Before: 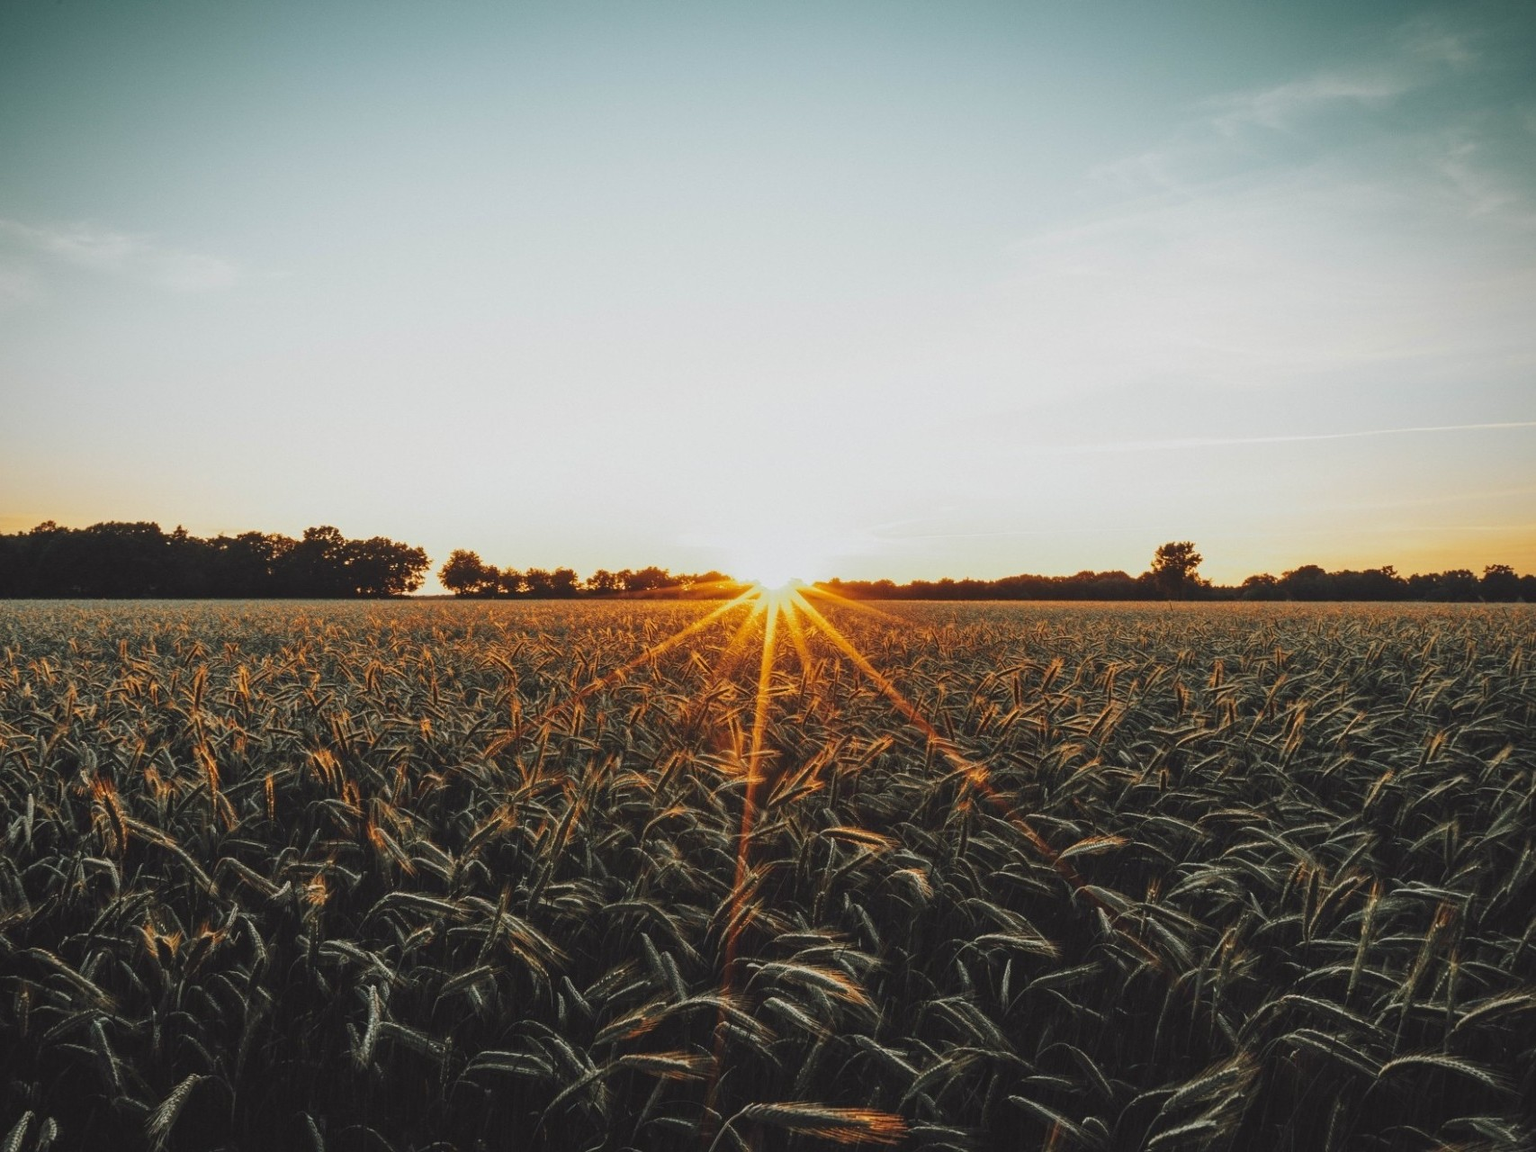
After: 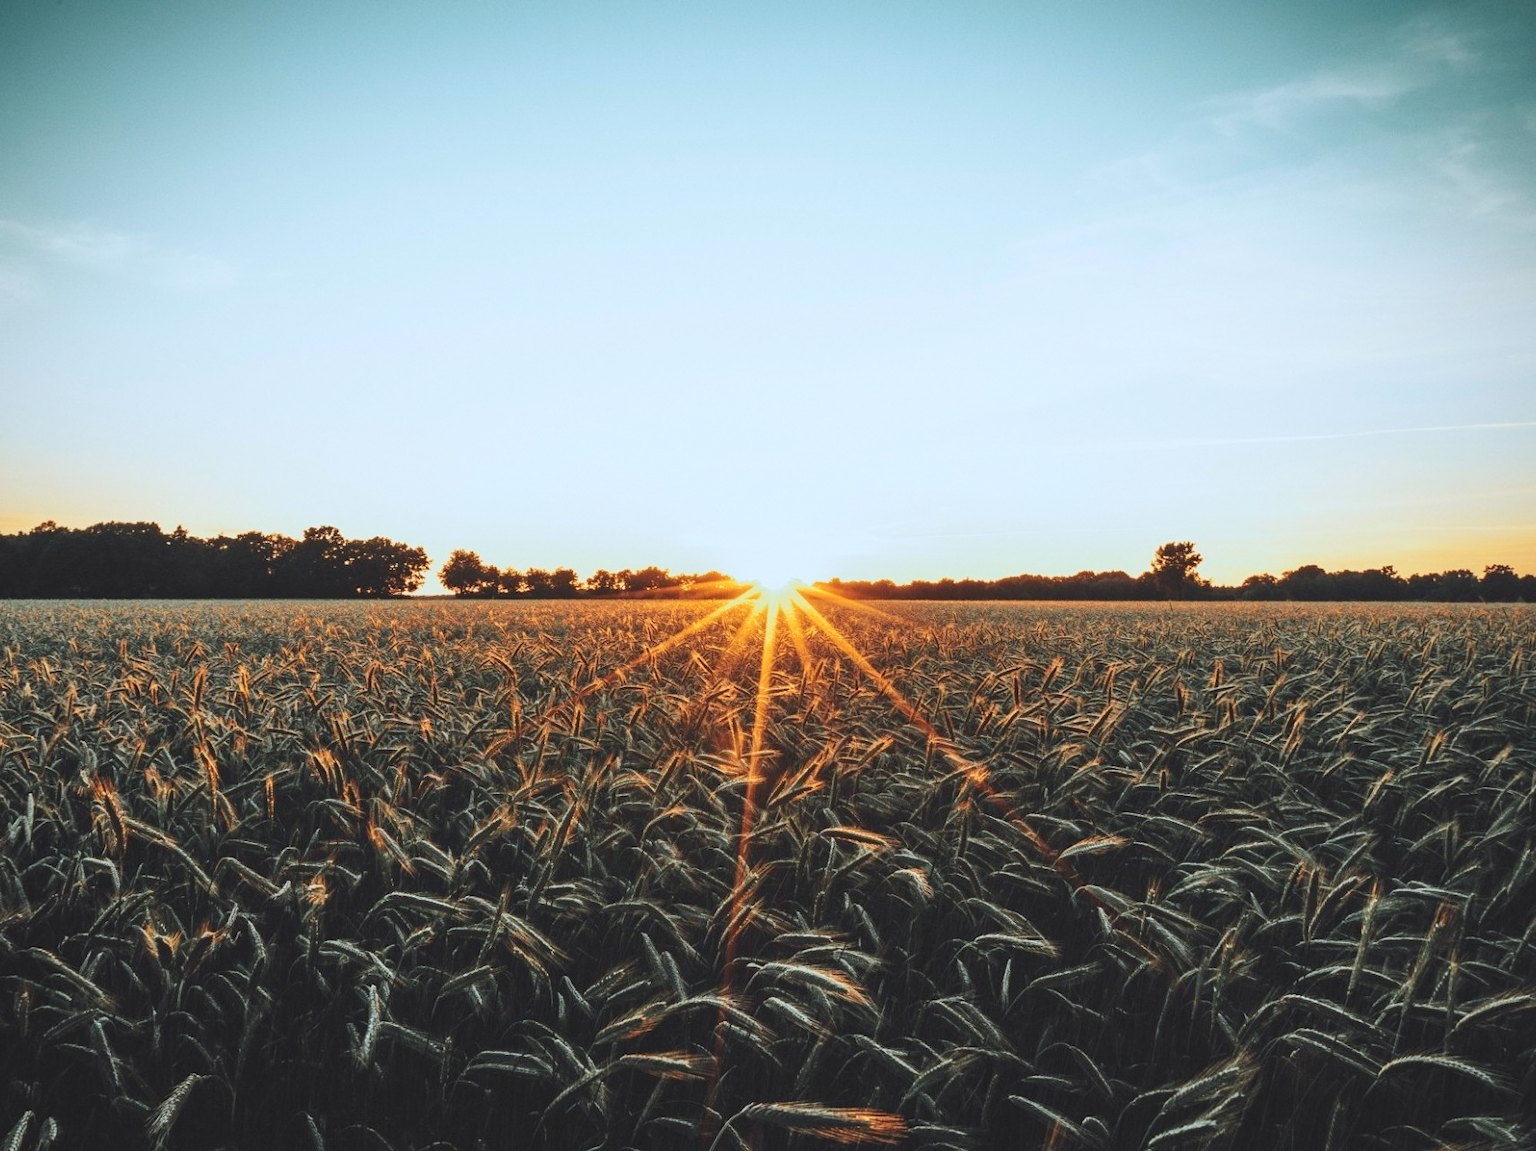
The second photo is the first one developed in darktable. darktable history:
color correction: highlights a* -4.18, highlights b* -10.81
contrast brightness saturation: contrast 0.2, brightness 0.15, saturation 0.14
